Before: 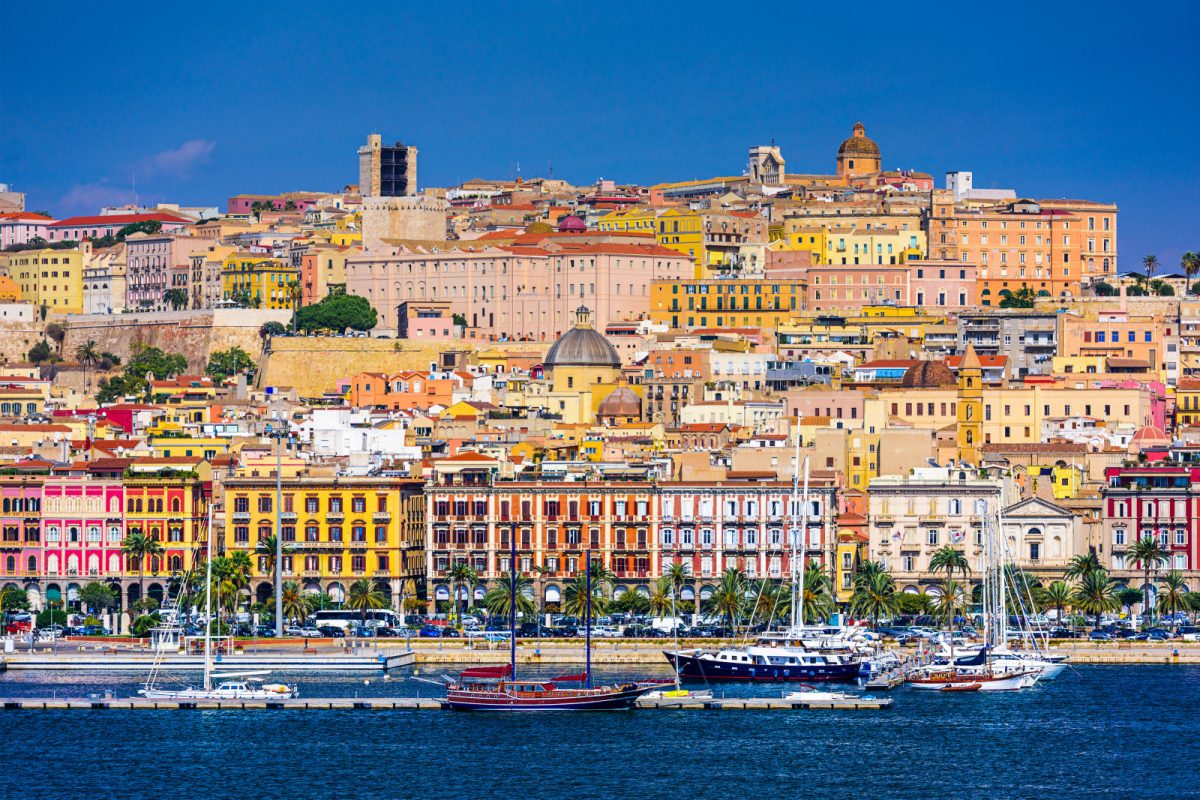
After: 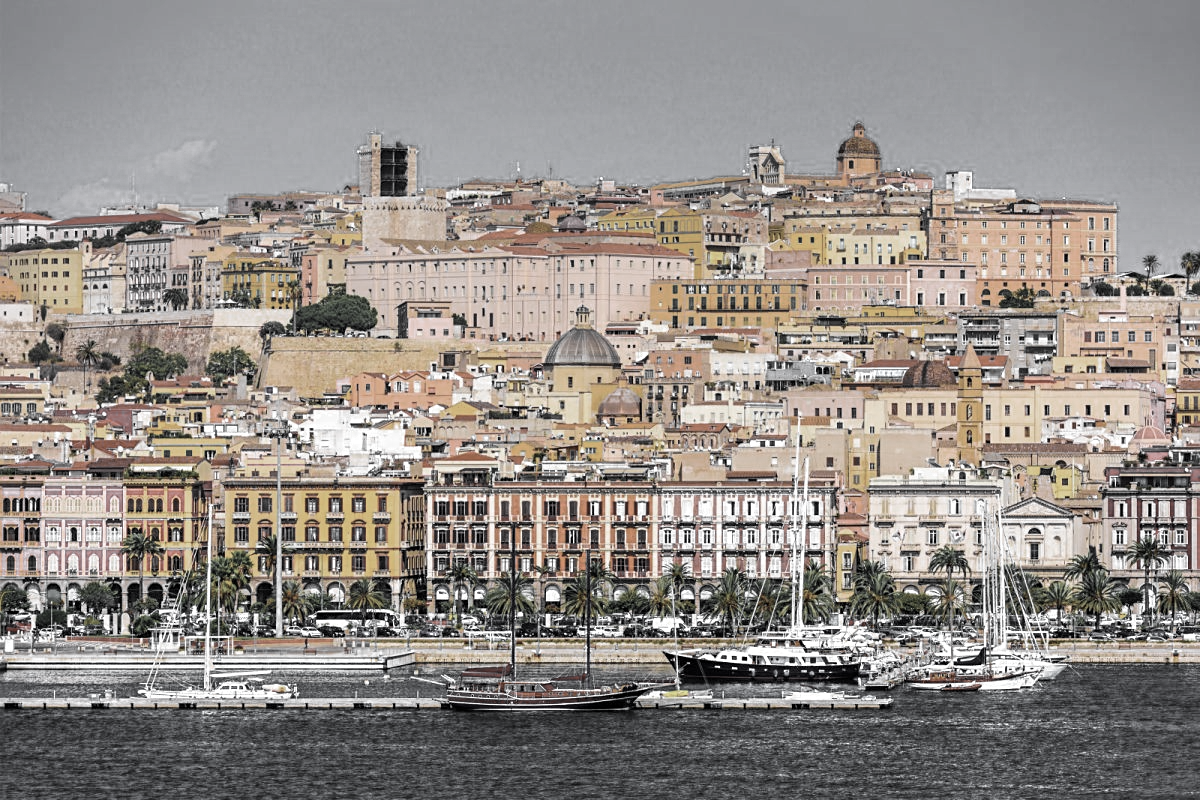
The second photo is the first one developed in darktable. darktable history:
color zones: curves: ch0 [(0, 0.613) (0.01, 0.613) (0.245, 0.448) (0.498, 0.529) (0.642, 0.665) (0.879, 0.777) (0.99, 0.613)]; ch1 [(0, 0.035) (0.121, 0.189) (0.259, 0.197) (0.415, 0.061) (0.589, 0.022) (0.732, 0.022) (0.857, 0.026) (0.991, 0.053)]
sharpen: amount 0.2
